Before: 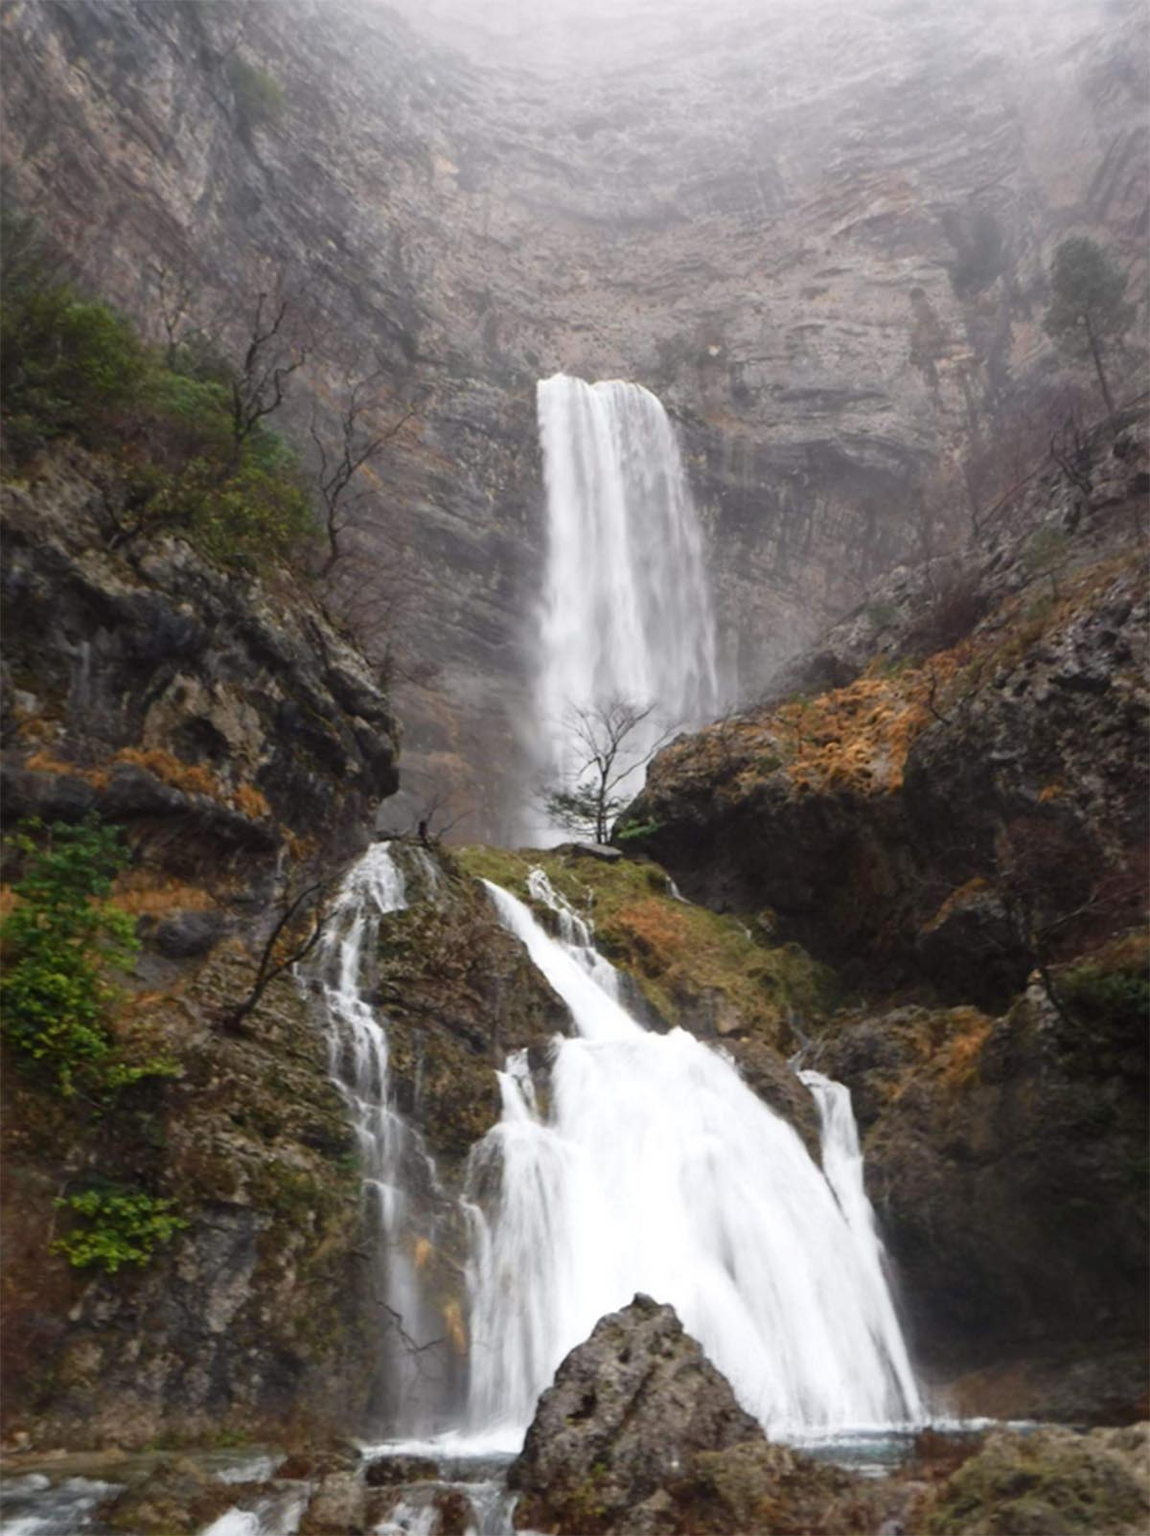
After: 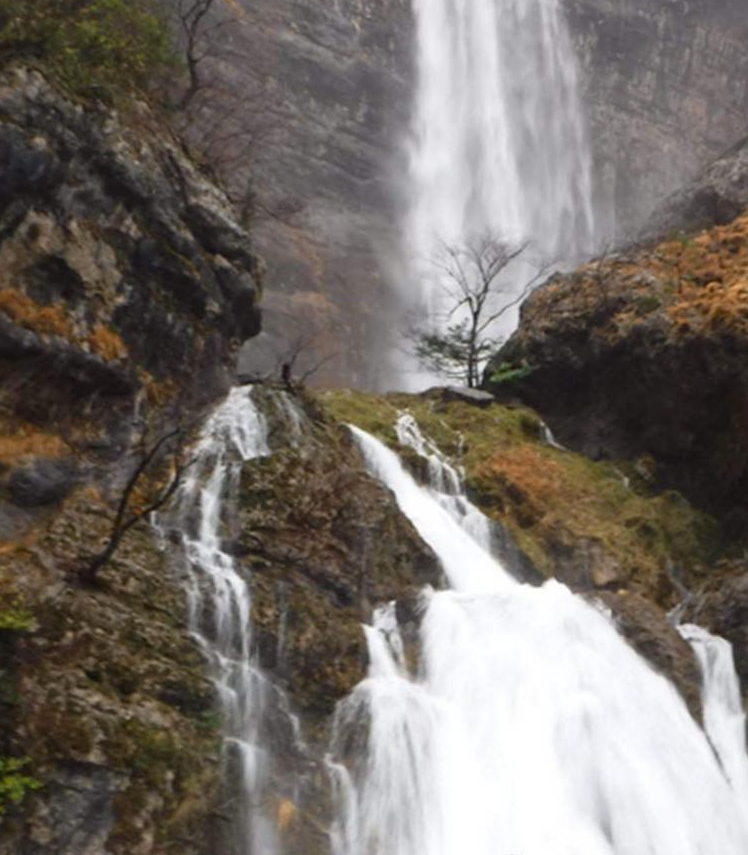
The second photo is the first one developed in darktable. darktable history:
crop: left 12.932%, top 30.784%, right 24.688%, bottom 15.82%
